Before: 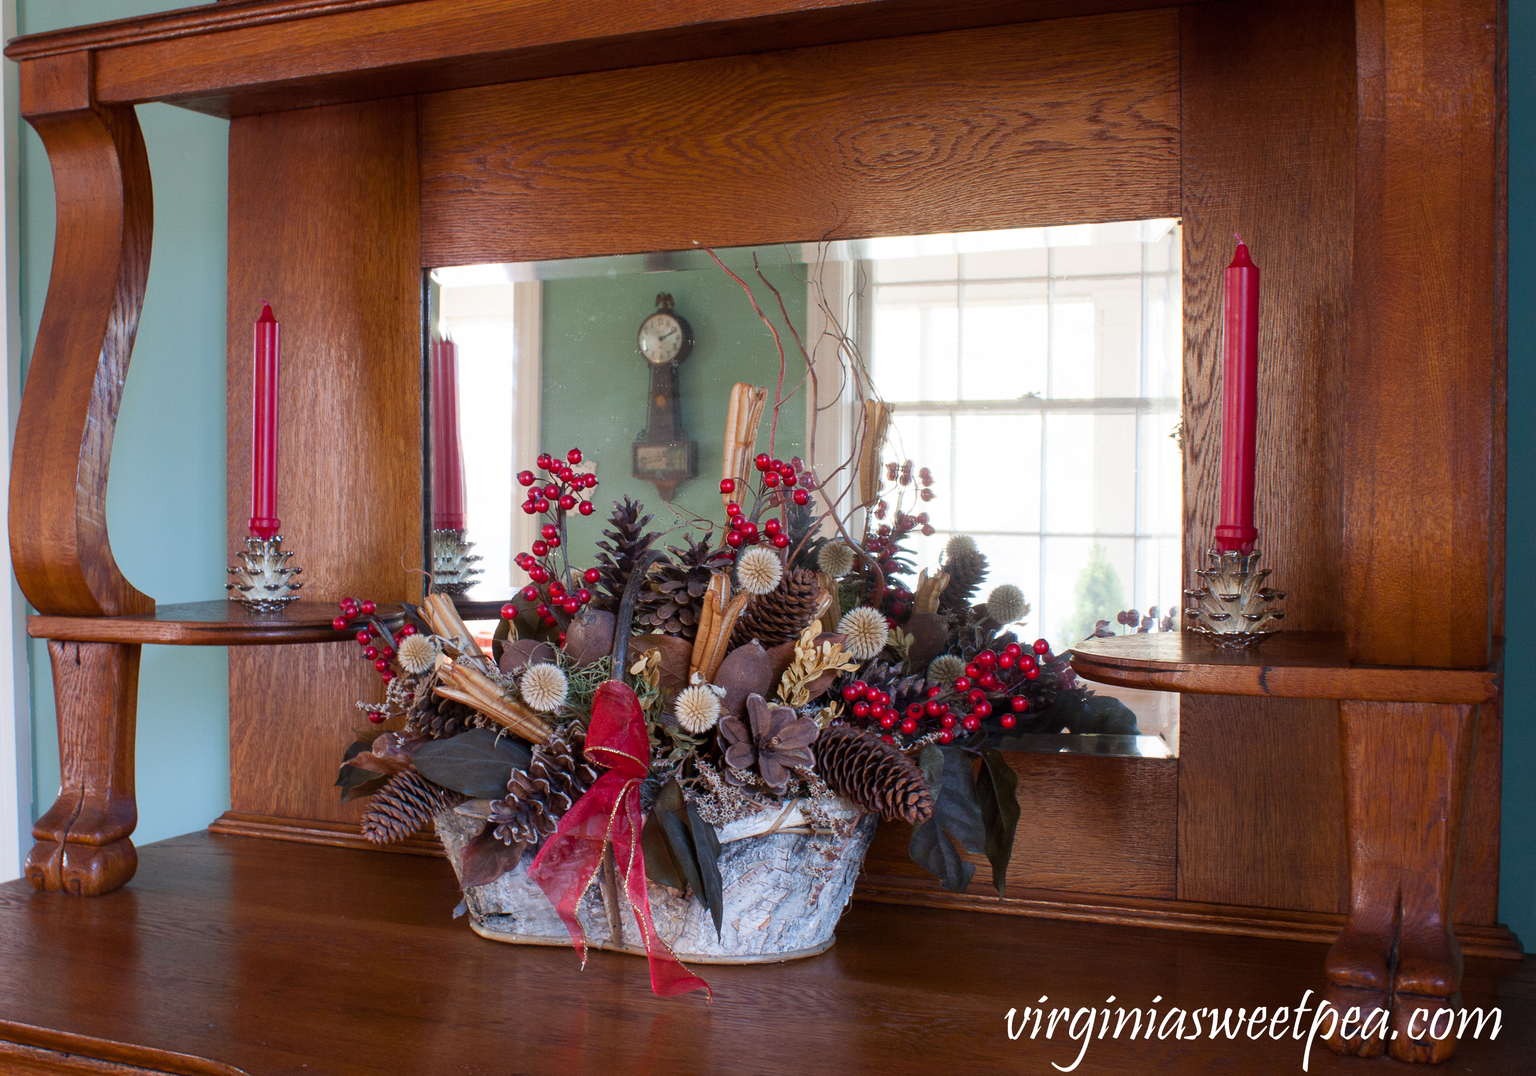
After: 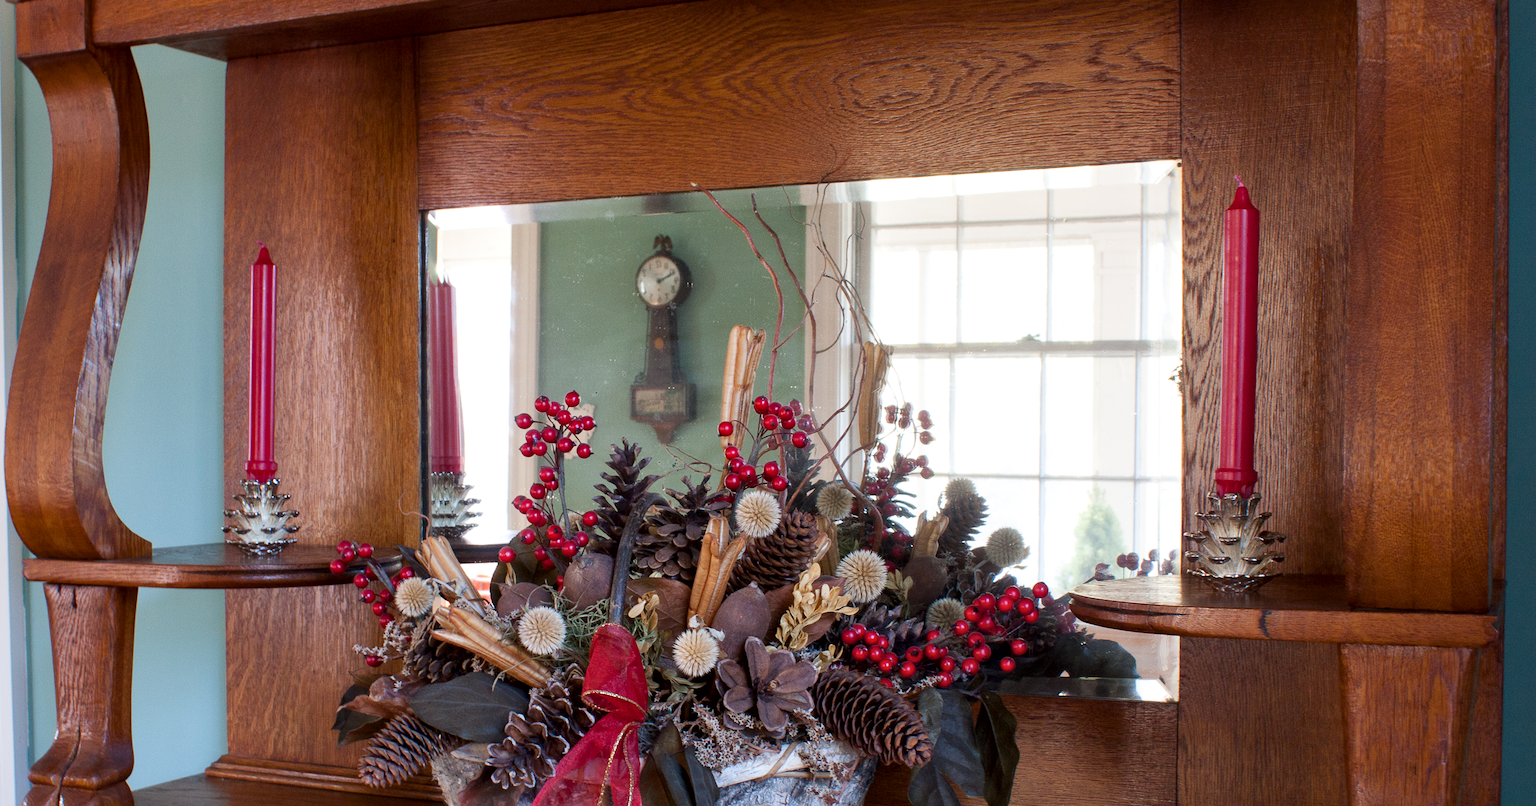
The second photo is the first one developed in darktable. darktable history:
contrast equalizer: octaves 7, y [[0.439, 0.44, 0.442, 0.457, 0.493, 0.498], [0.5 ×6], [0.5 ×6], [0 ×6], [0 ×6]], mix -0.197
crop: left 0.29%, top 5.484%, bottom 19.766%
local contrast: mode bilateral grid, contrast 20, coarseness 50, detail 120%, midtone range 0.2
